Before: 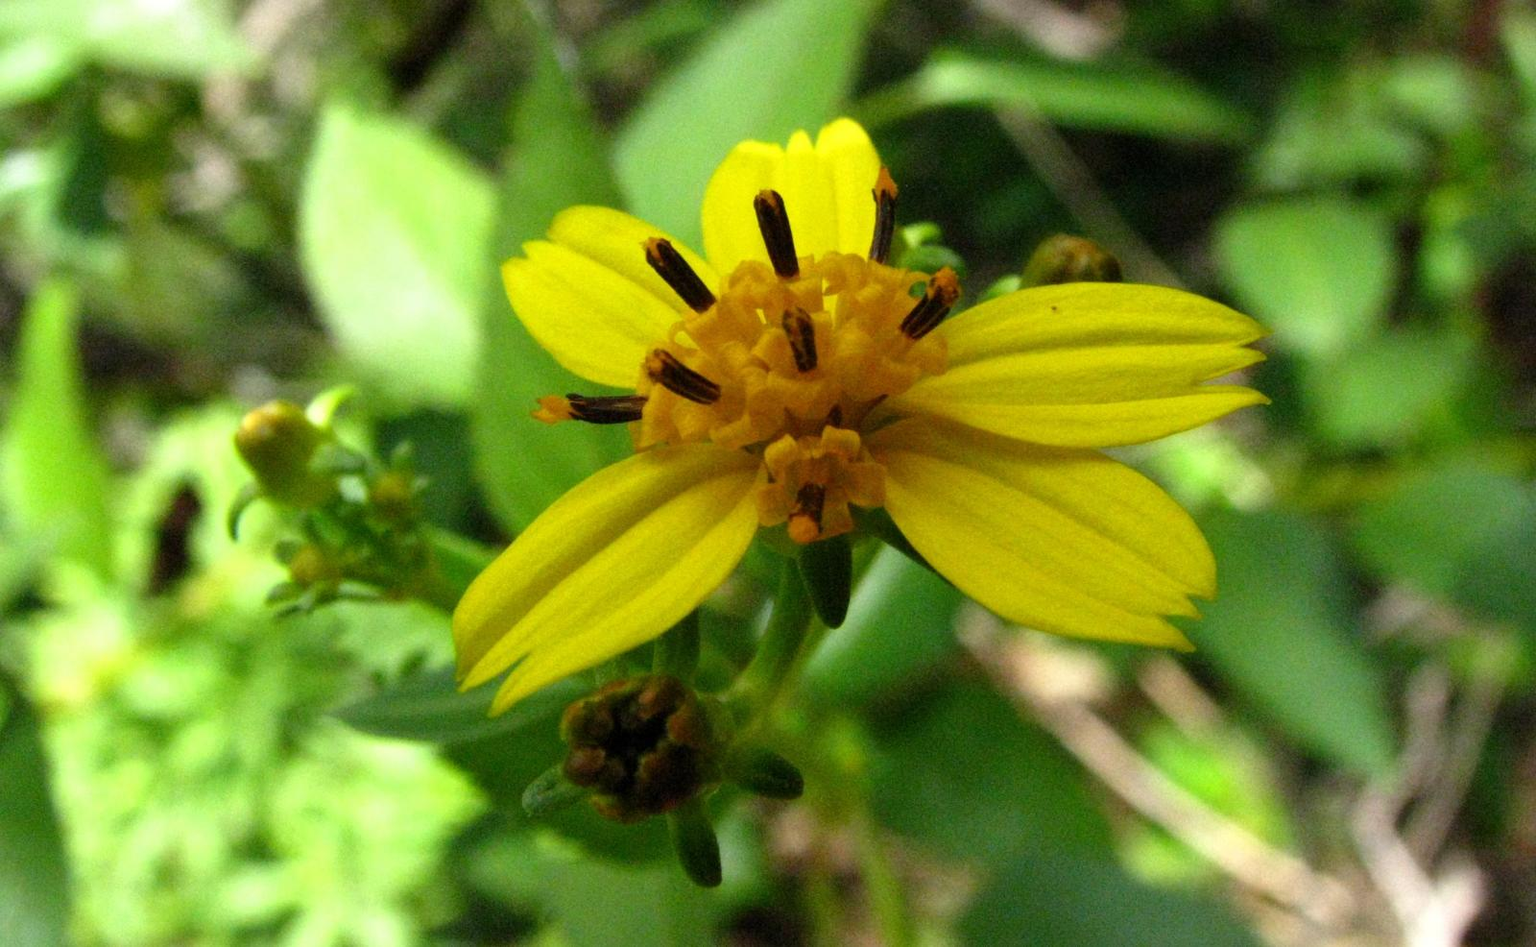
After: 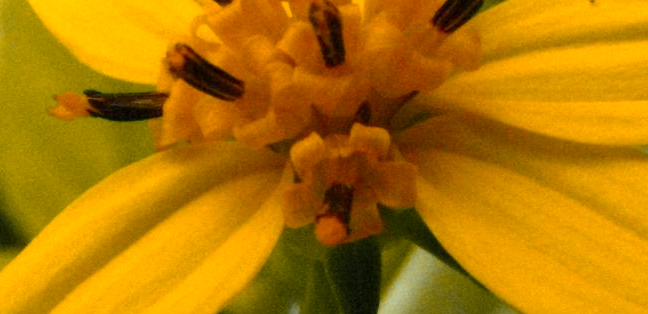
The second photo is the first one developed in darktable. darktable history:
color calibration: illuminant same as pipeline (D50), adaptation XYZ, x 0.345, y 0.358, temperature 5023.22 K
color zones: curves: ch0 [(0, 0.499) (0.143, 0.5) (0.286, 0.5) (0.429, 0.476) (0.571, 0.284) (0.714, 0.243) (0.857, 0.449) (1, 0.499)]; ch1 [(0, 0.532) (0.143, 0.645) (0.286, 0.696) (0.429, 0.211) (0.571, 0.504) (0.714, 0.493) (0.857, 0.495) (1, 0.532)]; ch2 [(0, 0.5) (0.143, 0.5) (0.286, 0.427) (0.429, 0.324) (0.571, 0.5) (0.714, 0.5) (0.857, 0.5) (1, 0.5)]
crop: left 31.625%, top 32.481%, right 27.821%, bottom 35.65%
